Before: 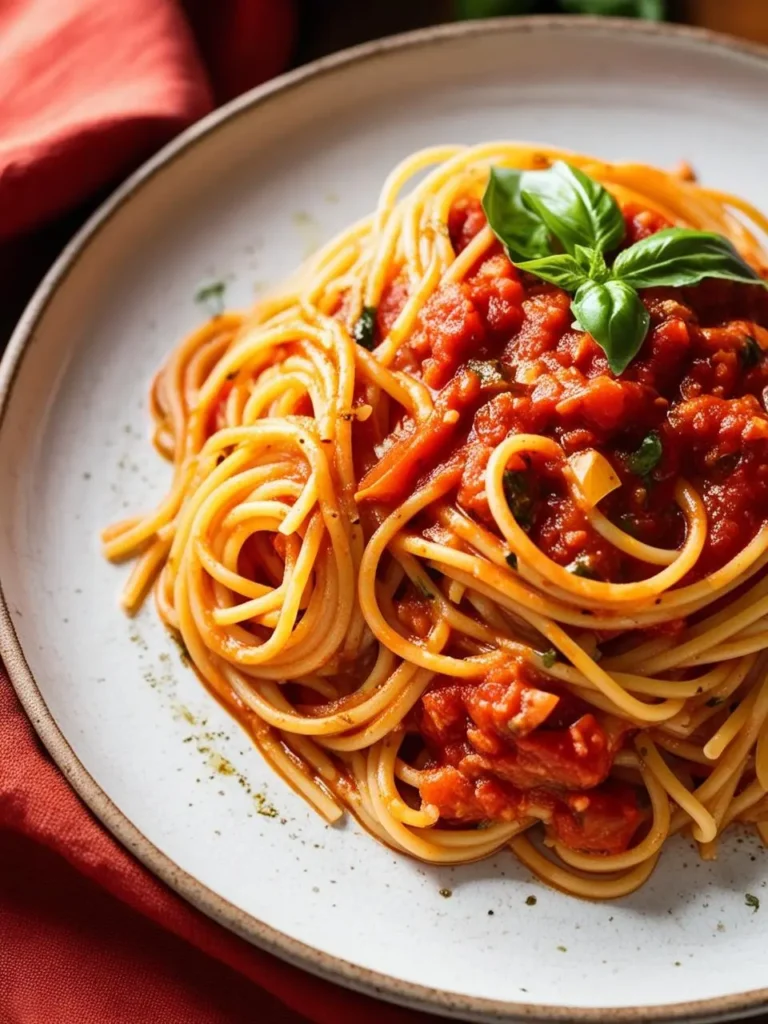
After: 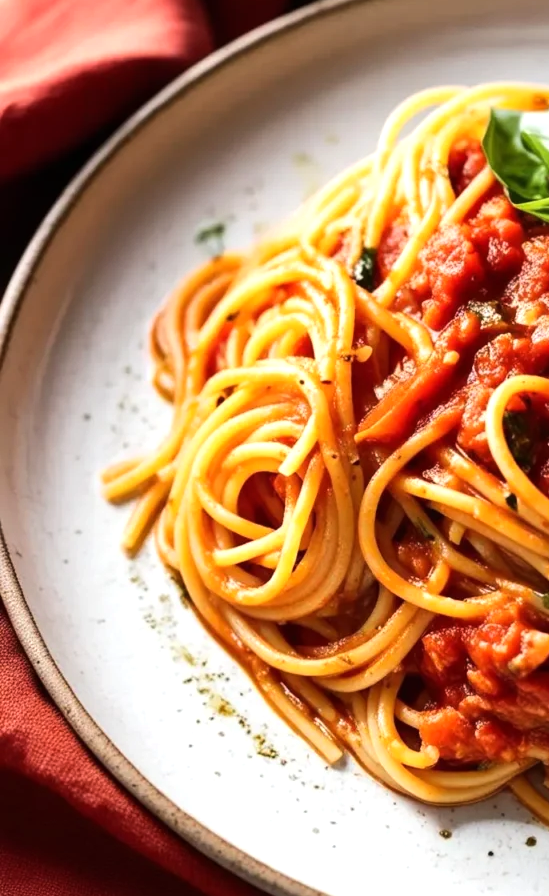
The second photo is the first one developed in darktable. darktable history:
crop: top 5.803%, right 27.864%, bottom 5.804%
tone equalizer: -8 EV -0.417 EV, -7 EV -0.389 EV, -6 EV -0.333 EV, -5 EV -0.222 EV, -3 EV 0.222 EV, -2 EV 0.333 EV, -1 EV 0.389 EV, +0 EV 0.417 EV, edges refinement/feathering 500, mask exposure compensation -1.57 EV, preserve details no
